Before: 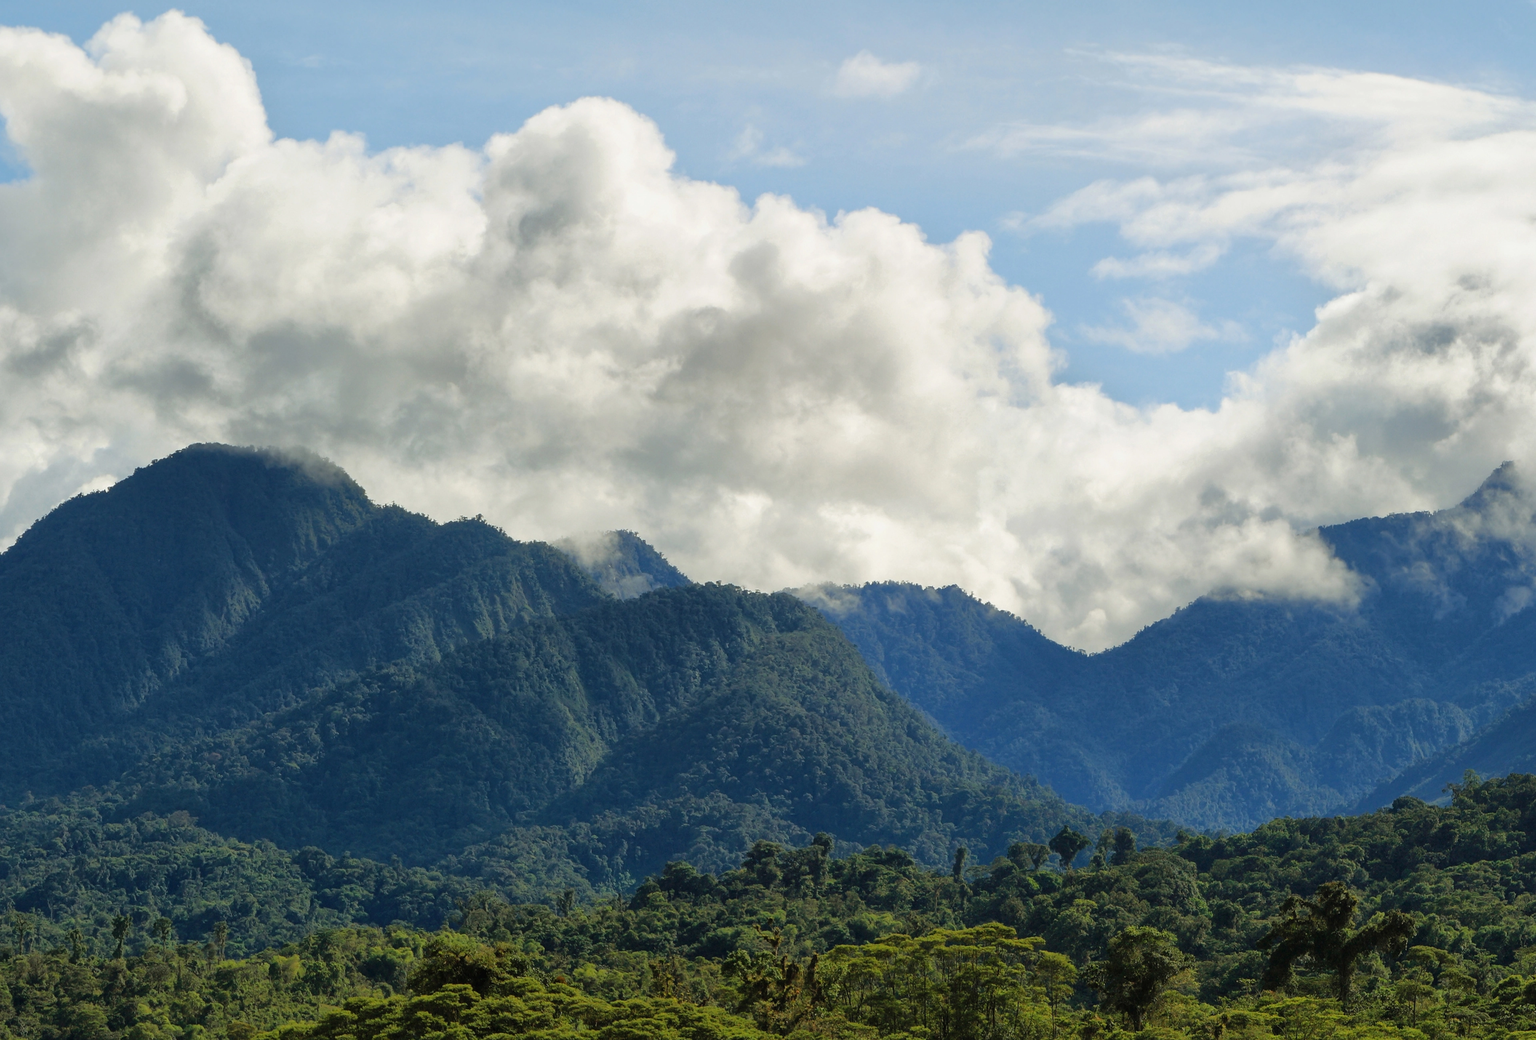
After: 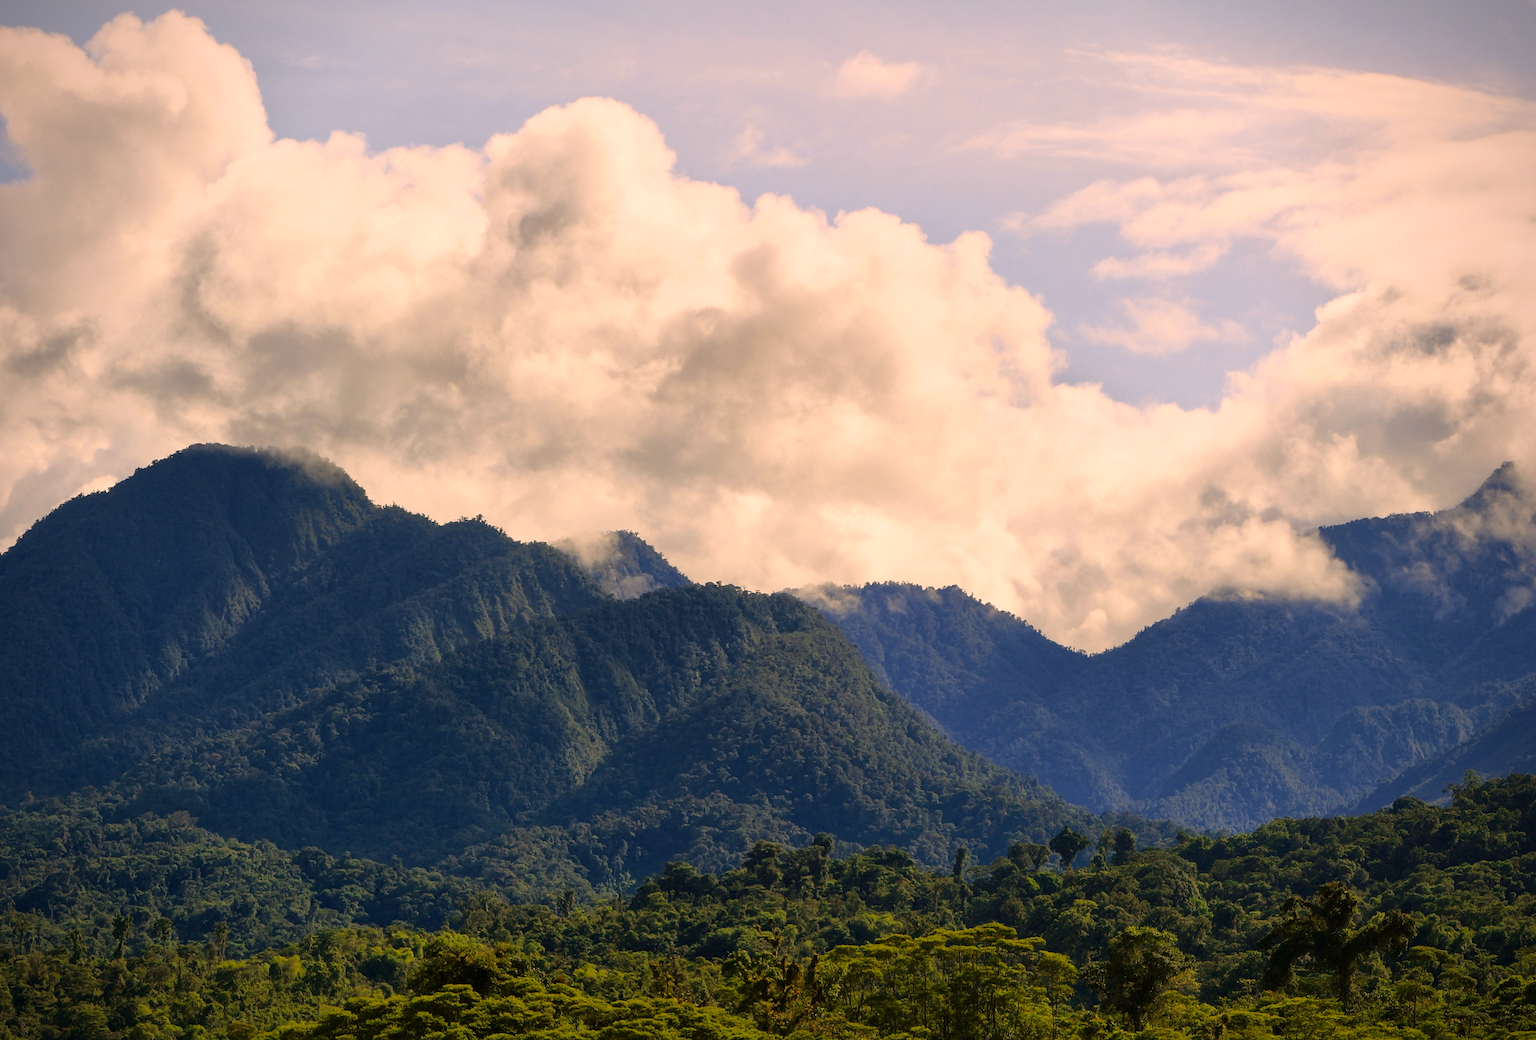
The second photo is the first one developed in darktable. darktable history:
contrast brightness saturation: contrast 0.153, brightness -0.014, saturation 0.103
vignetting: brightness -0.605, saturation 0.001
color correction: highlights a* 17.89, highlights b* 18.91
